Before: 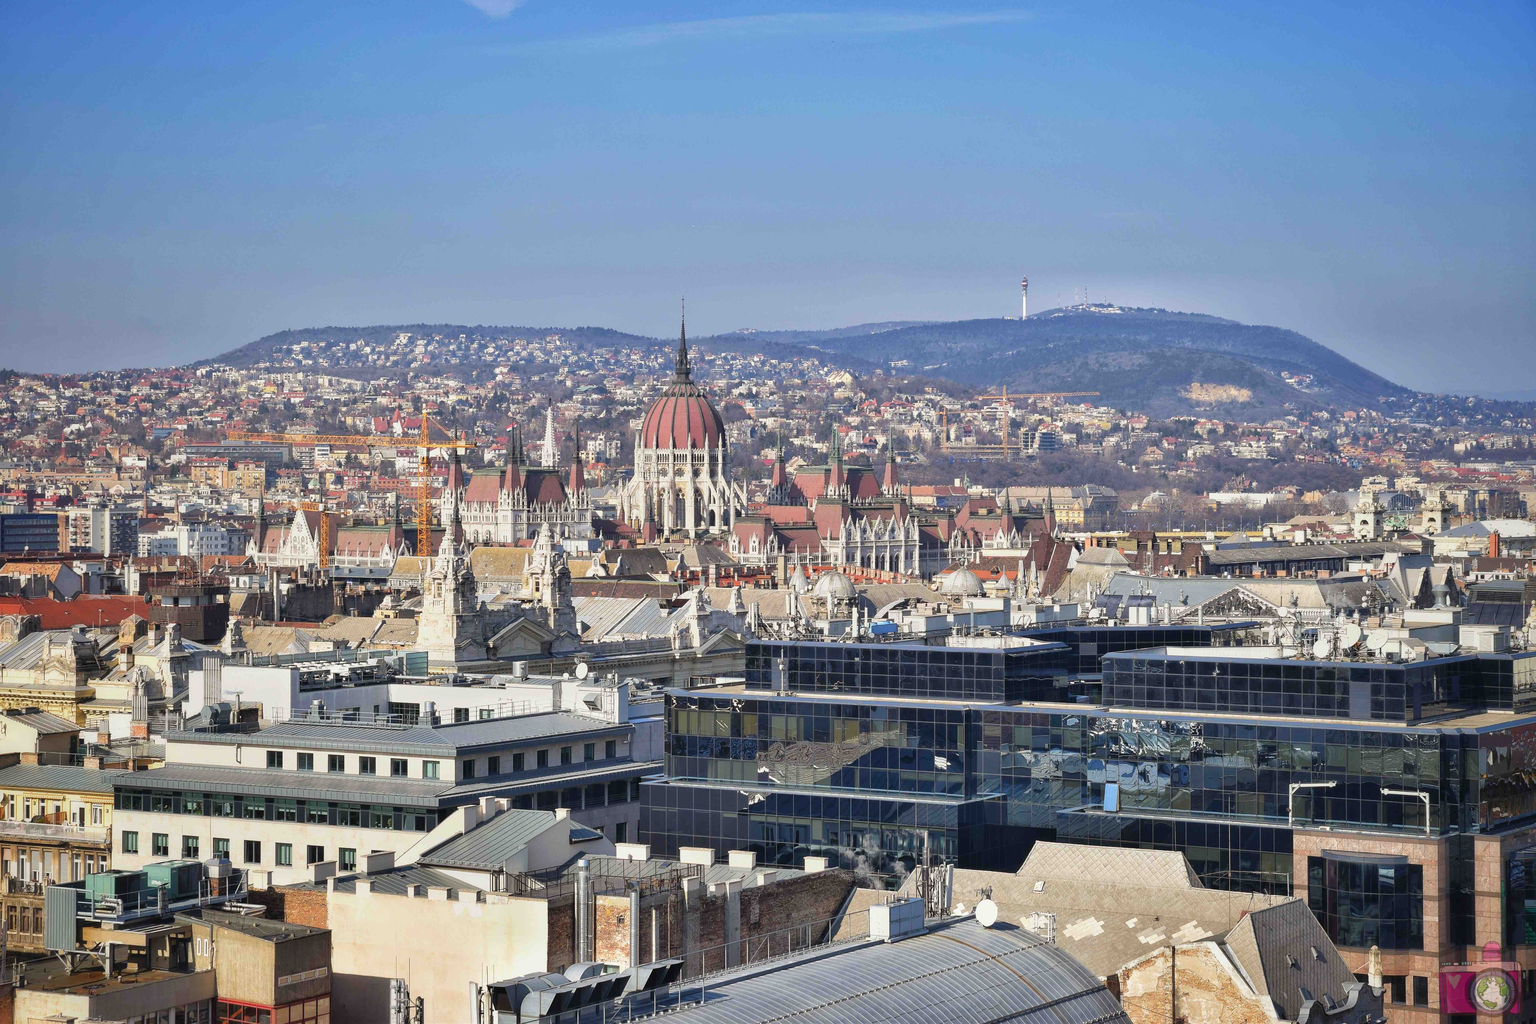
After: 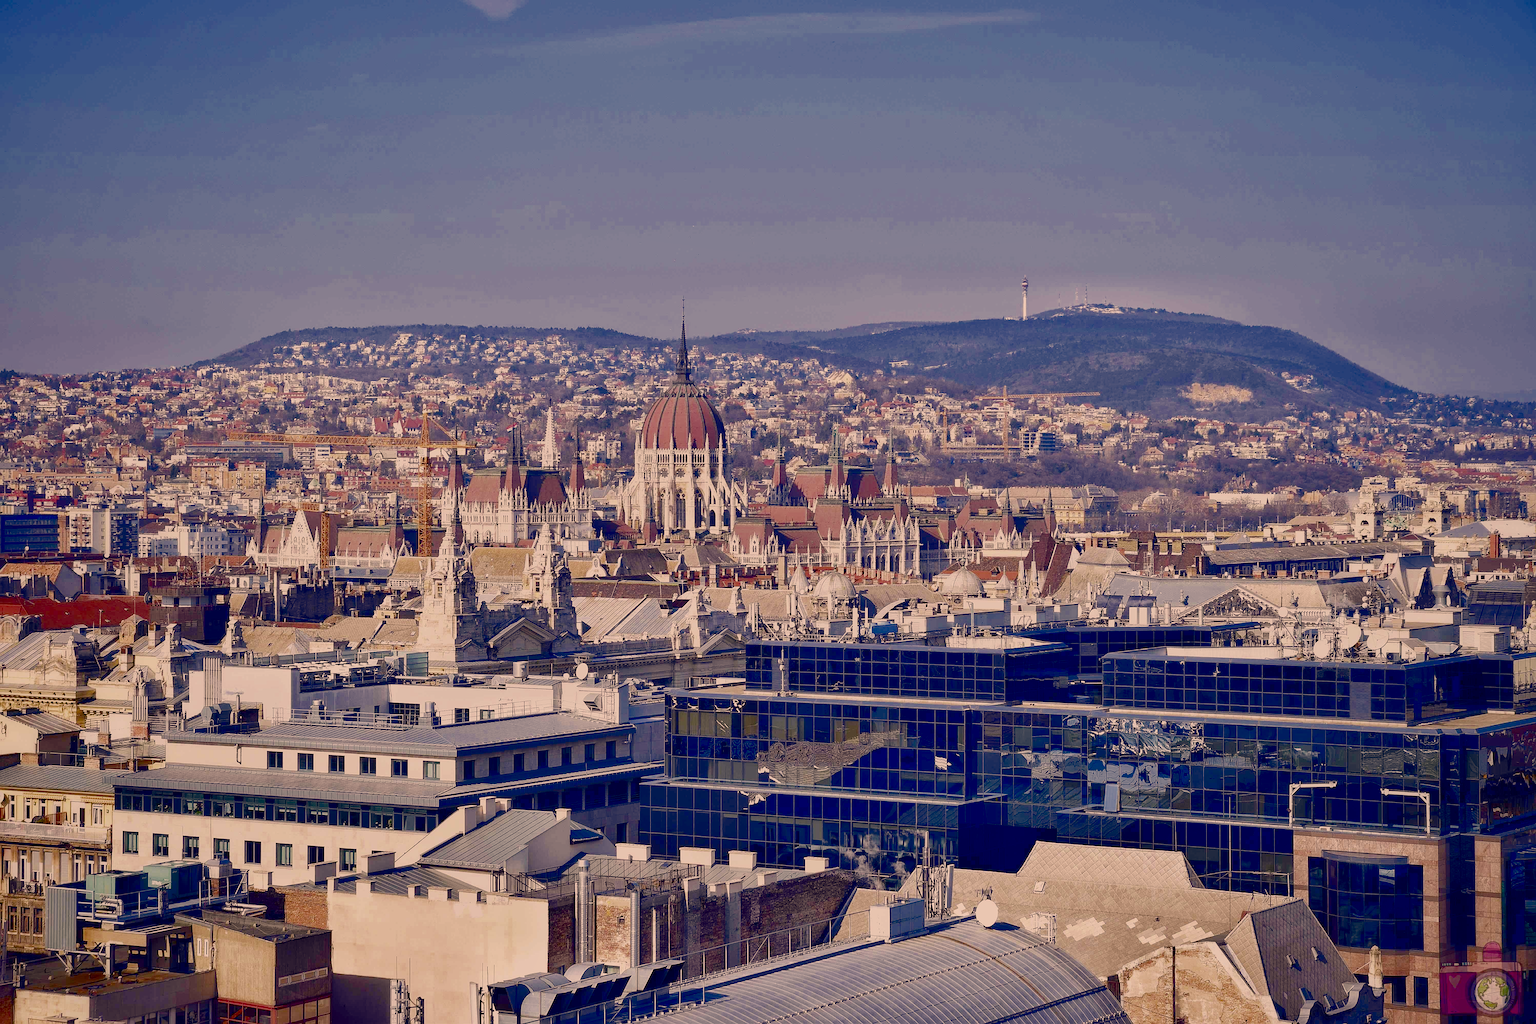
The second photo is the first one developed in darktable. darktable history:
contrast brightness saturation: contrast 0.092, brightness -0.6, saturation 0.169
filmic rgb: black relative exposure -8.85 EV, white relative exposure 4.98 EV, target black luminance 0%, hardness 3.79, latitude 66.65%, contrast 0.822, highlights saturation mix 10.2%, shadows ↔ highlights balance 20.44%, add noise in highlights 0.002, preserve chrominance max RGB, color science v3 (2019), use custom middle-gray values true, contrast in highlights soft
exposure: black level correction -0.002, exposure 0.542 EV, compensate highlight preservation false
tone equalizer: -8 EV -0.451 EV, -7 EV -0.408 EV, -6 EV -0.347 EV, -5 EV -0.234 EV, -3 EV 0.201 EV, -2 EV 0.31 EV, -1 EV 0.388 EV, +0 EV 0.447 EV, mask exposure compensation -0.486 EV
color balance rgb: shadows lift › luminance -28.556%, shadows lift › chroma 14.687%, shadows lift › hue 272.38°, power › chroma 0.311%, power › hue 25.36°, linear chroma grading › global chroma 14.852%, perceptual saturation grading › global saturation 20%, perceptual saturation grading › highlights -25.047%, perceptual saturation grading › shadows 50.258%, global vibrance 9.832%
color correction: highlights a* 19.7, highlights b* 26.92, shadows a* 3.44, shadows b* -17.66, saturation 0.718
sharpen: on, module defaults
